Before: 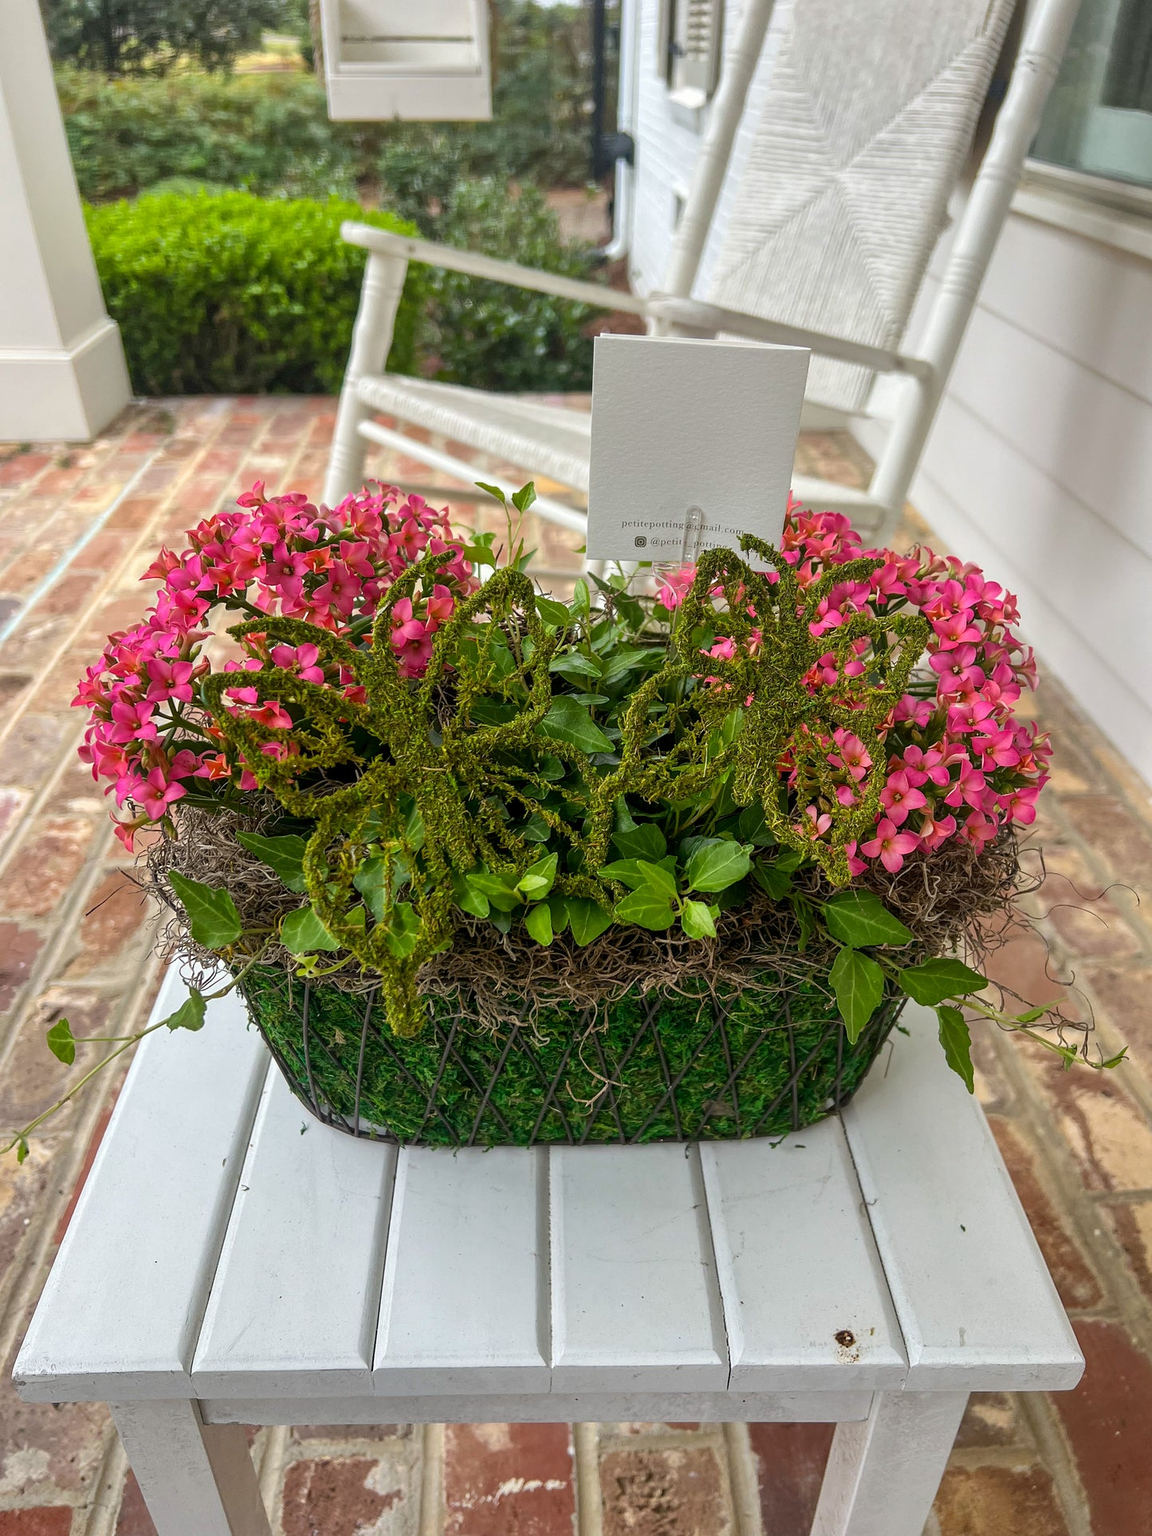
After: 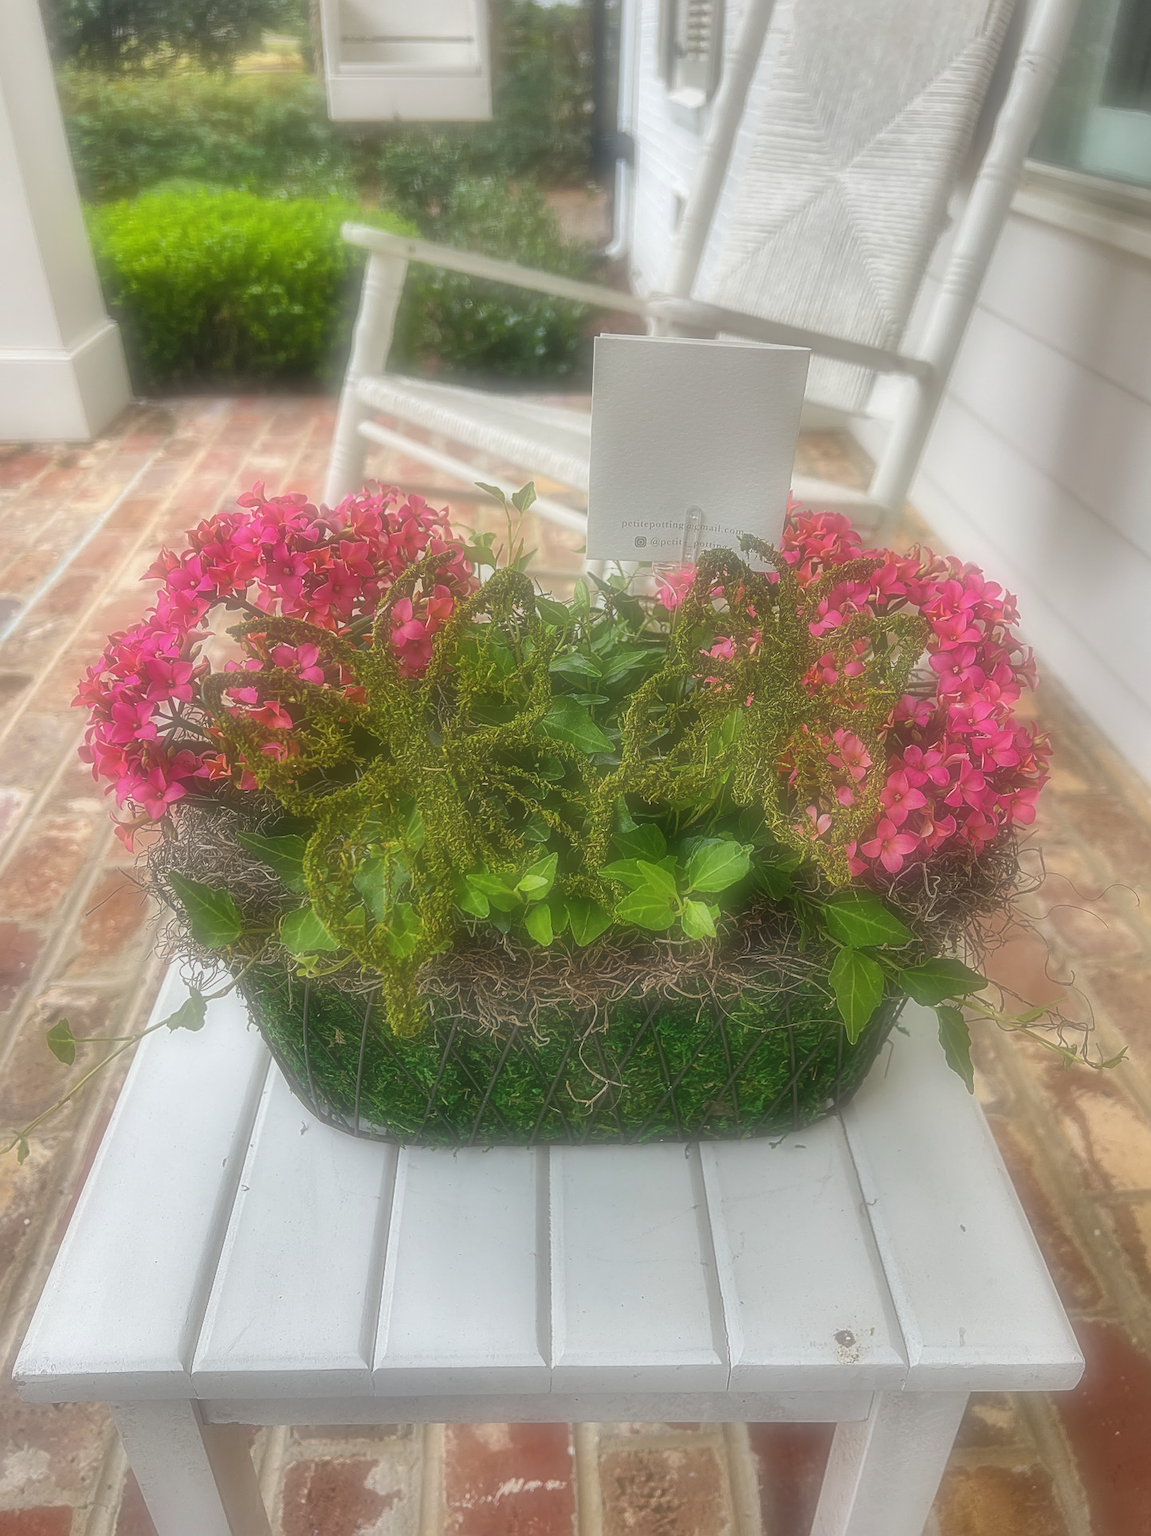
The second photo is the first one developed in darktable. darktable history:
soften: on, module defaults
shadows and highlights: low approximation 0.01, soften with gaussian
sharpen: on, module defaults
